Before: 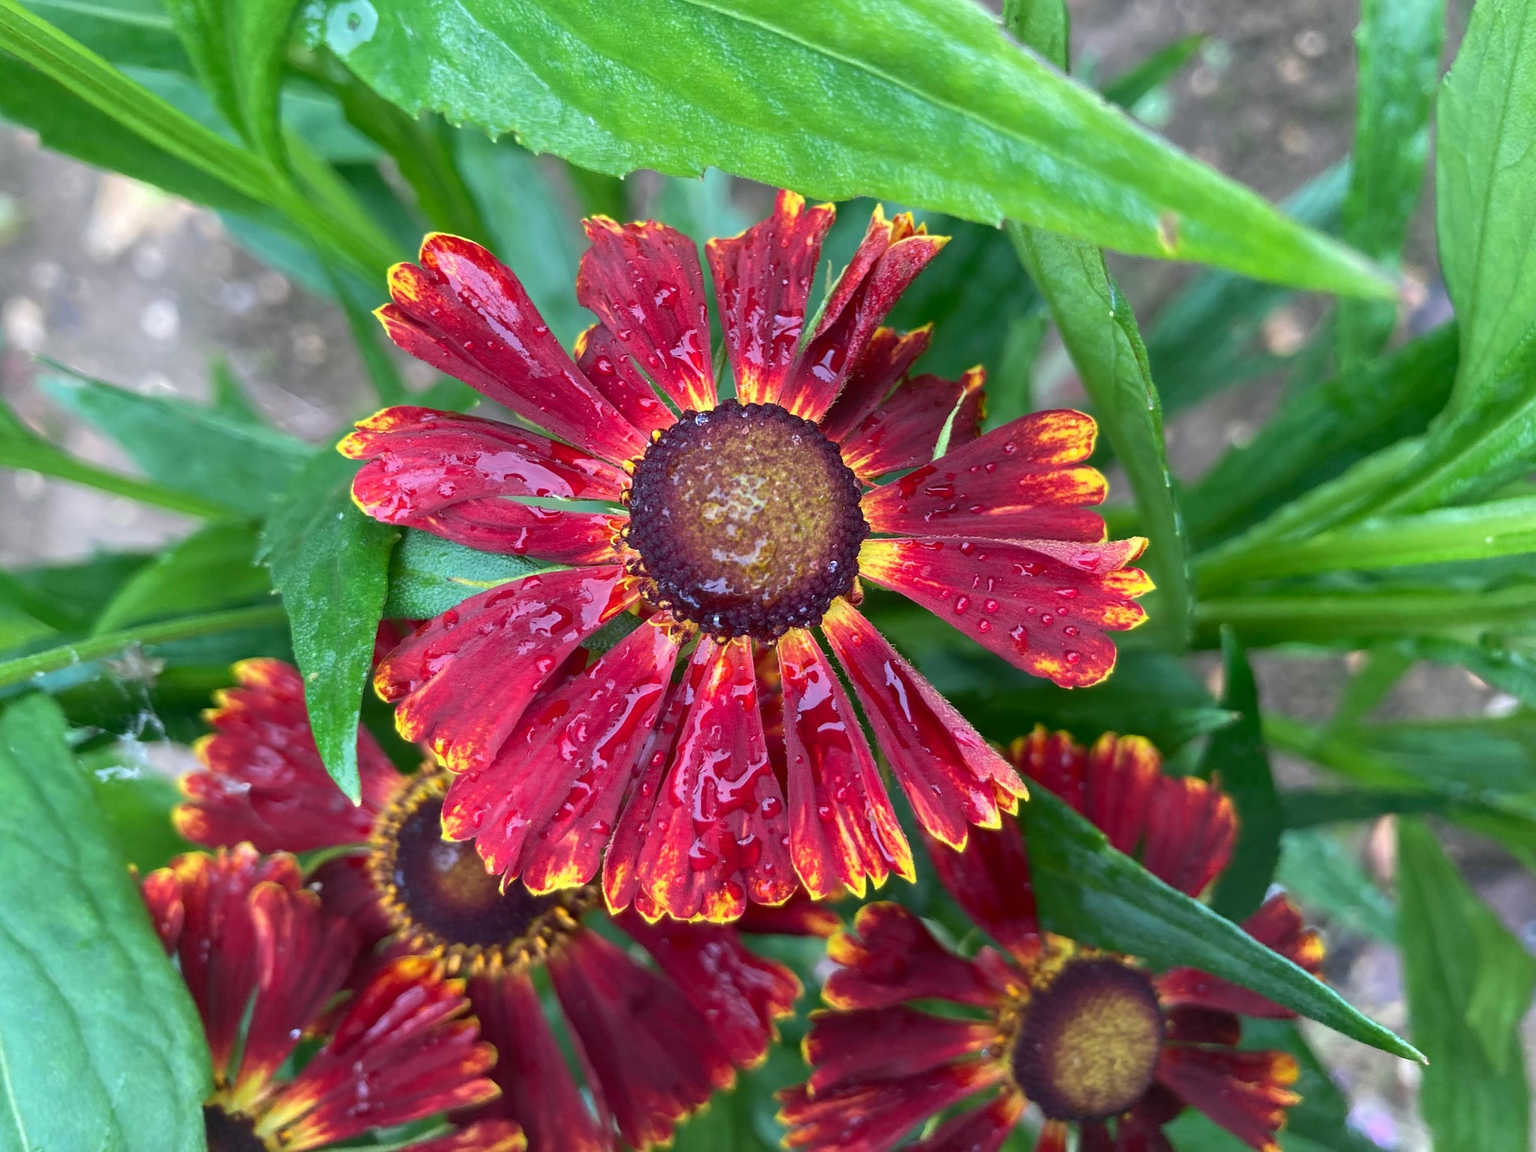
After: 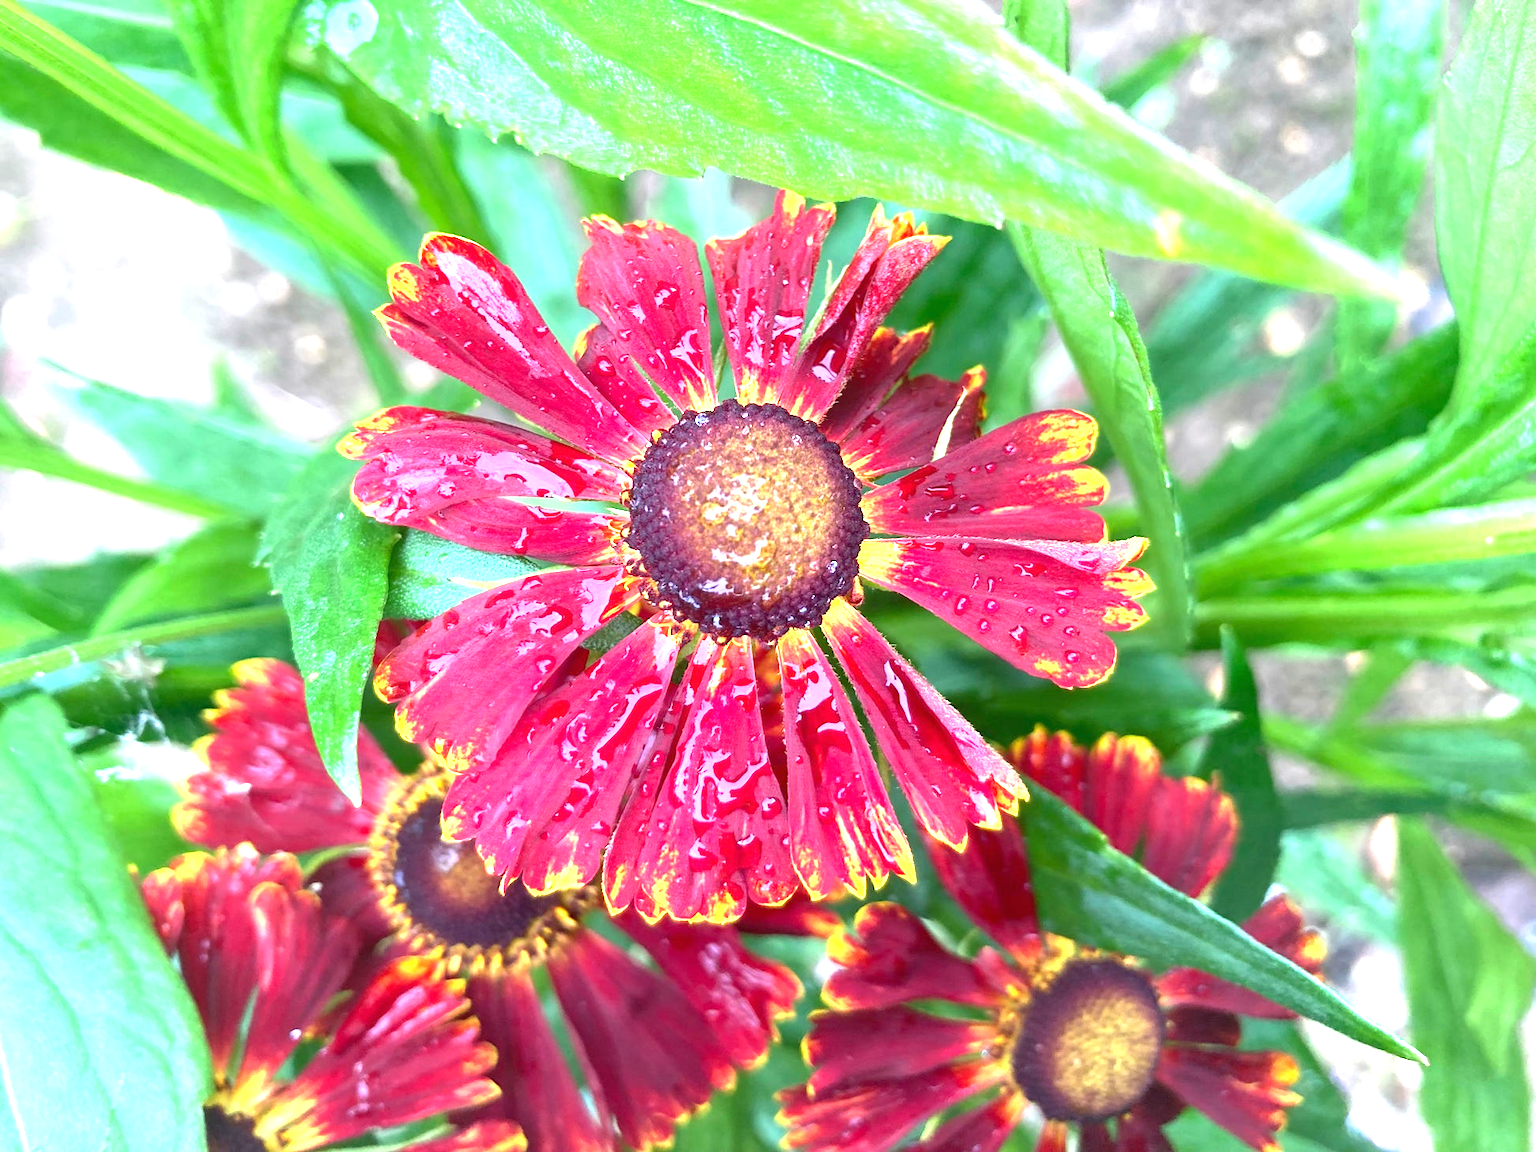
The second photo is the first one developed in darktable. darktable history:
exposure: black level correction 0, exposure 1.63 EV, compensate exposure bias true, compensate highlight preservation false
